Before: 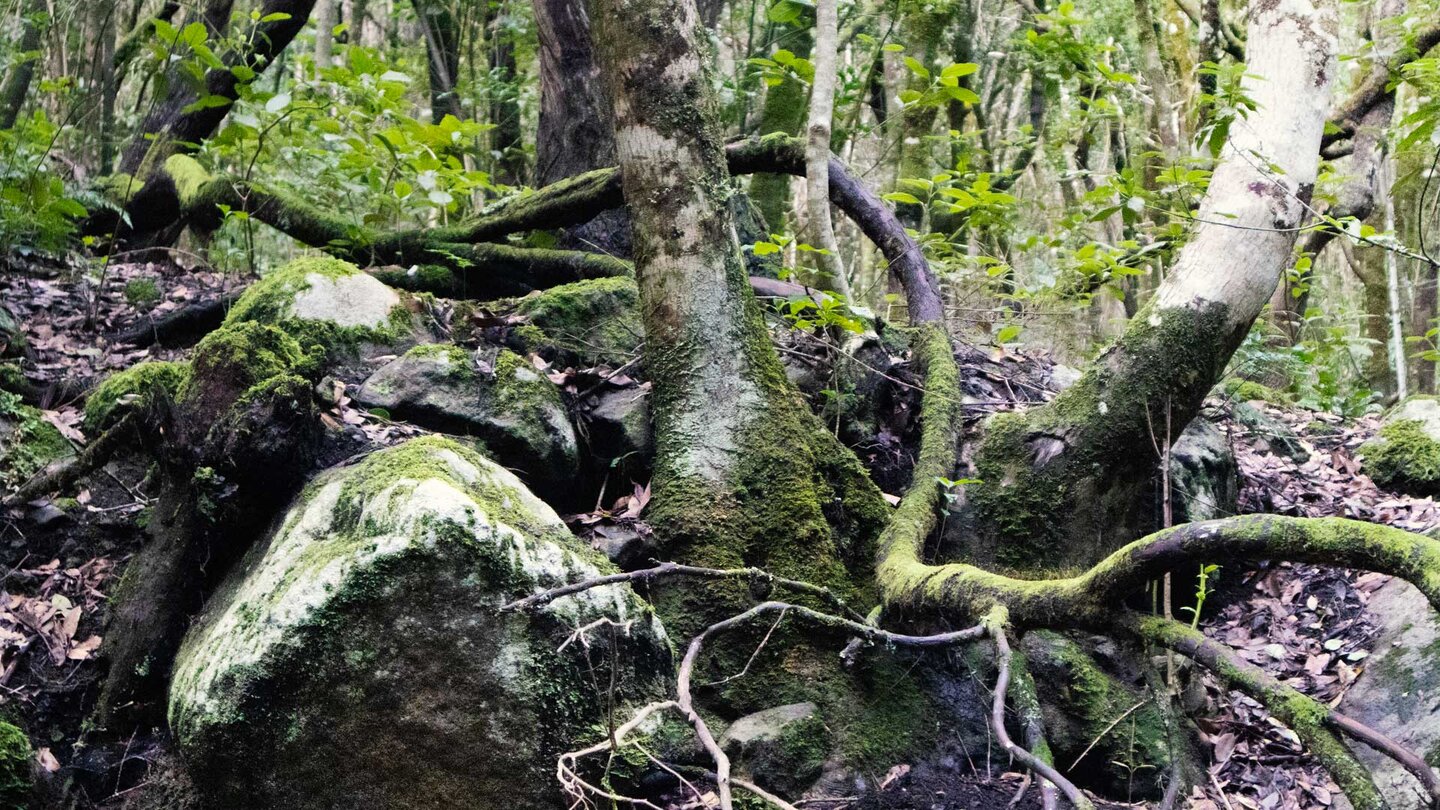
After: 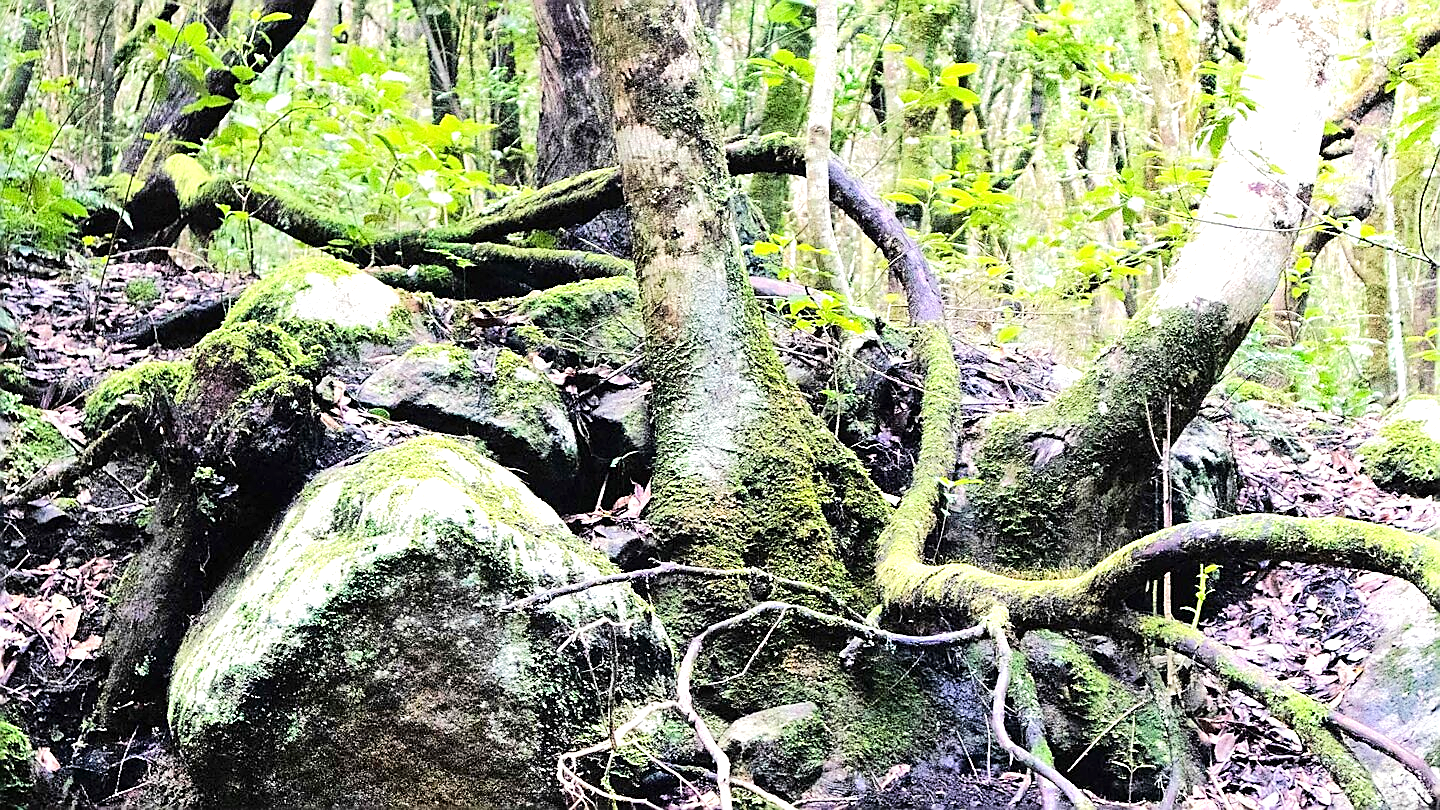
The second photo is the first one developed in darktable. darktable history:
exposure: exposure 0.743 EV, compensate highlight preservation false
sharpen: radius 1.409, amount 1.243, threshold 0.786
tone equalizer: -7 EV 0.16 EV, -6 EV 0.588 EV, -5 EV 1.17 EV, -4 EV 1.31 EV, -3 EV 1.16 EV, -2 EV 0.6 EV, -1 EV 0.168 EV, edges refinement/feathering 500, mask exposure compensation -1.57 EV, preserve details no
